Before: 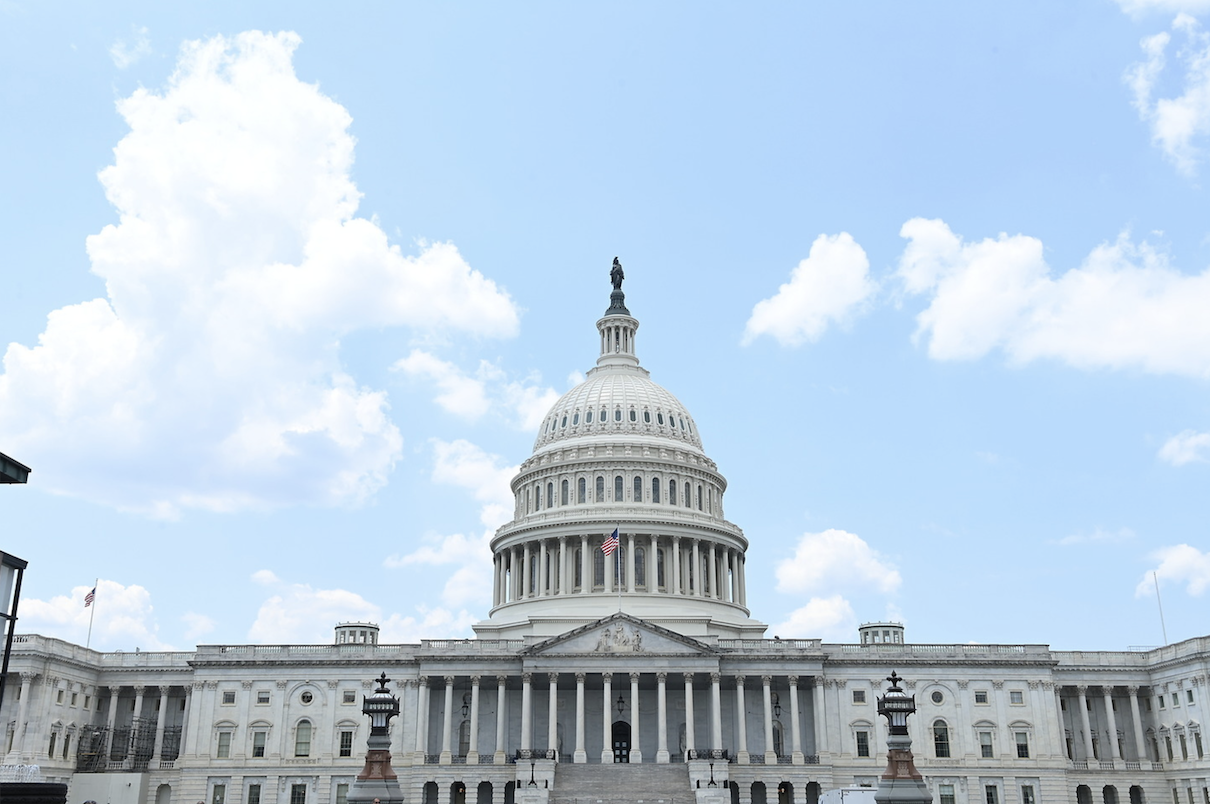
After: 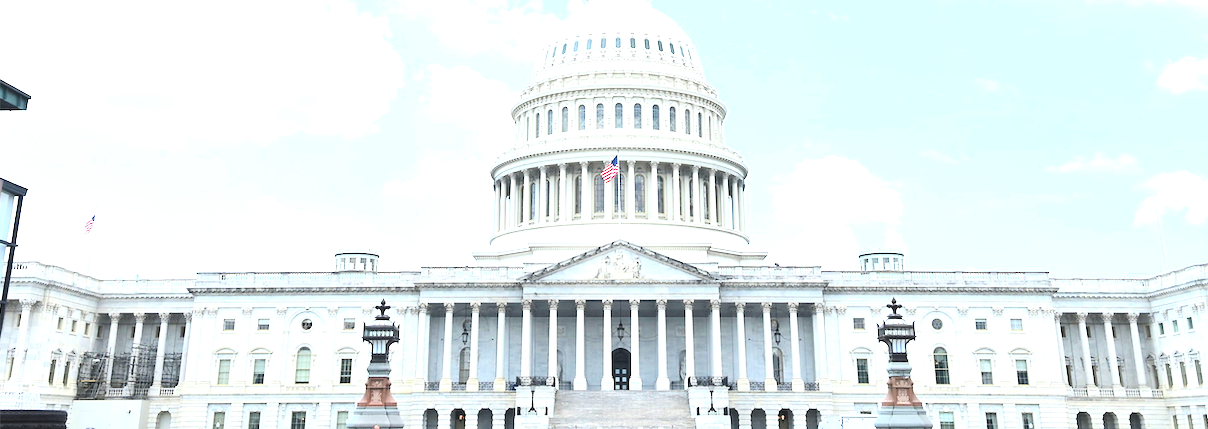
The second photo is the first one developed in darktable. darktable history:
exposure: black level correction 0, exposure 1.44 EV, compensate highlight preservation false
crop and rotate: top 46.576%, right 0.121%
tone equalizer: on, module defaults
contrast brightness saturation: contrast 0.202, brightness 0.16, saturation 0.228
